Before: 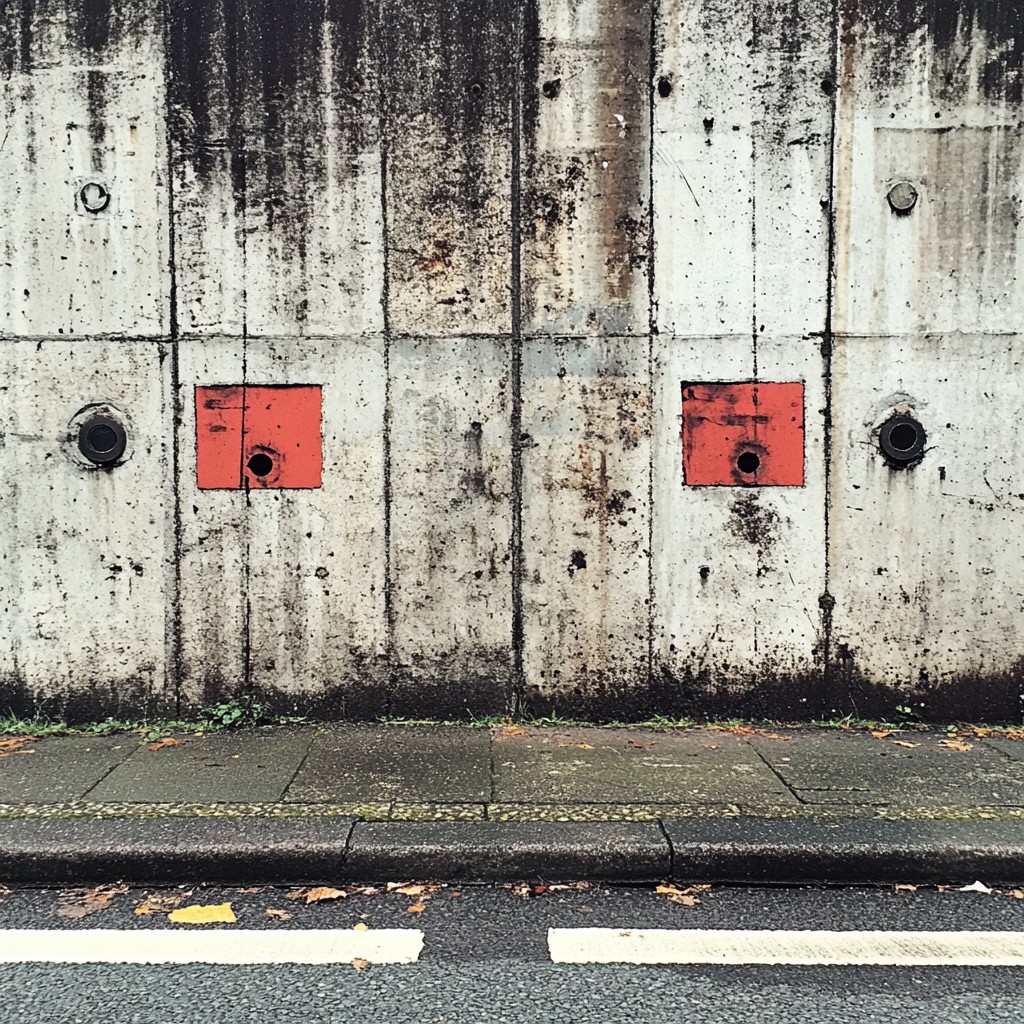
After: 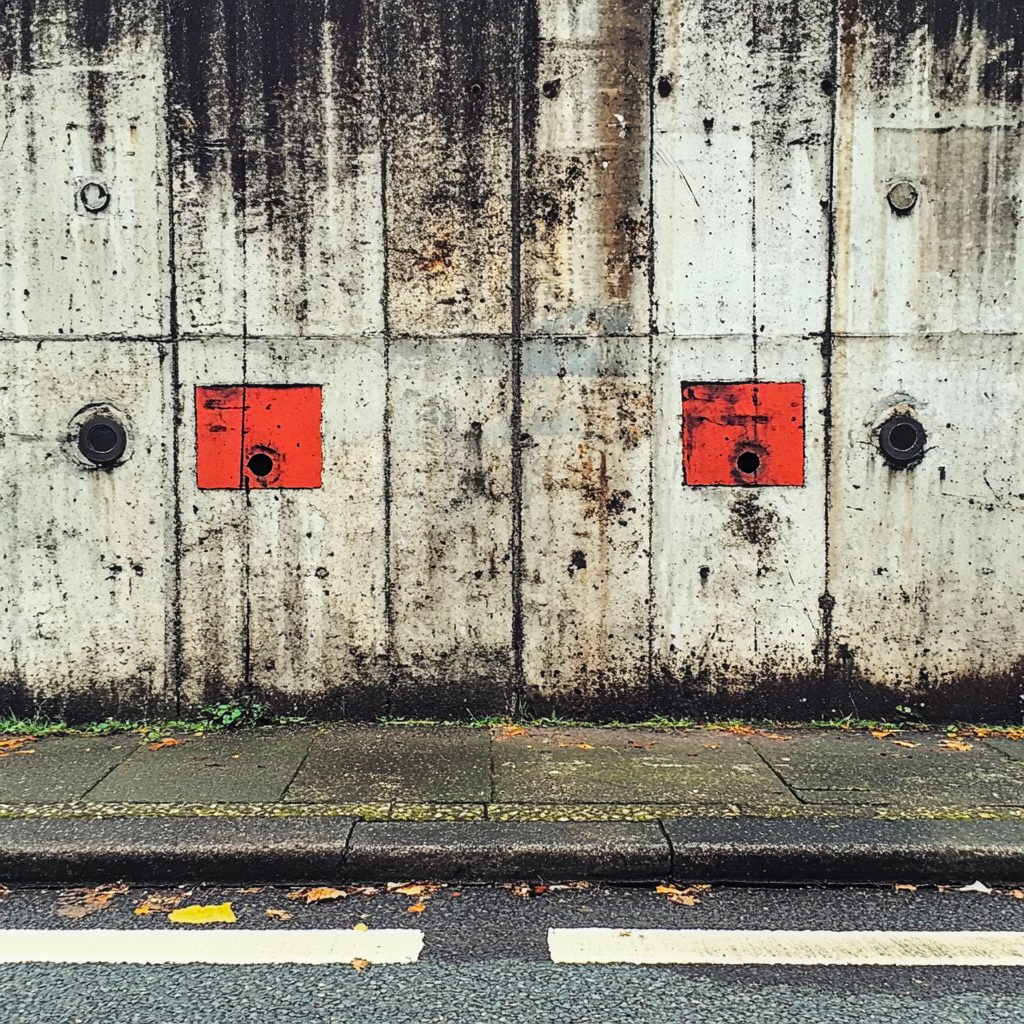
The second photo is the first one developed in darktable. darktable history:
color balance rgb: shadows lift › luminance -20.398%, linear chroma grading › global chroma 15.271%, perceptual saturation grading › global saturation 19.749%
local contrast: detail 114%
